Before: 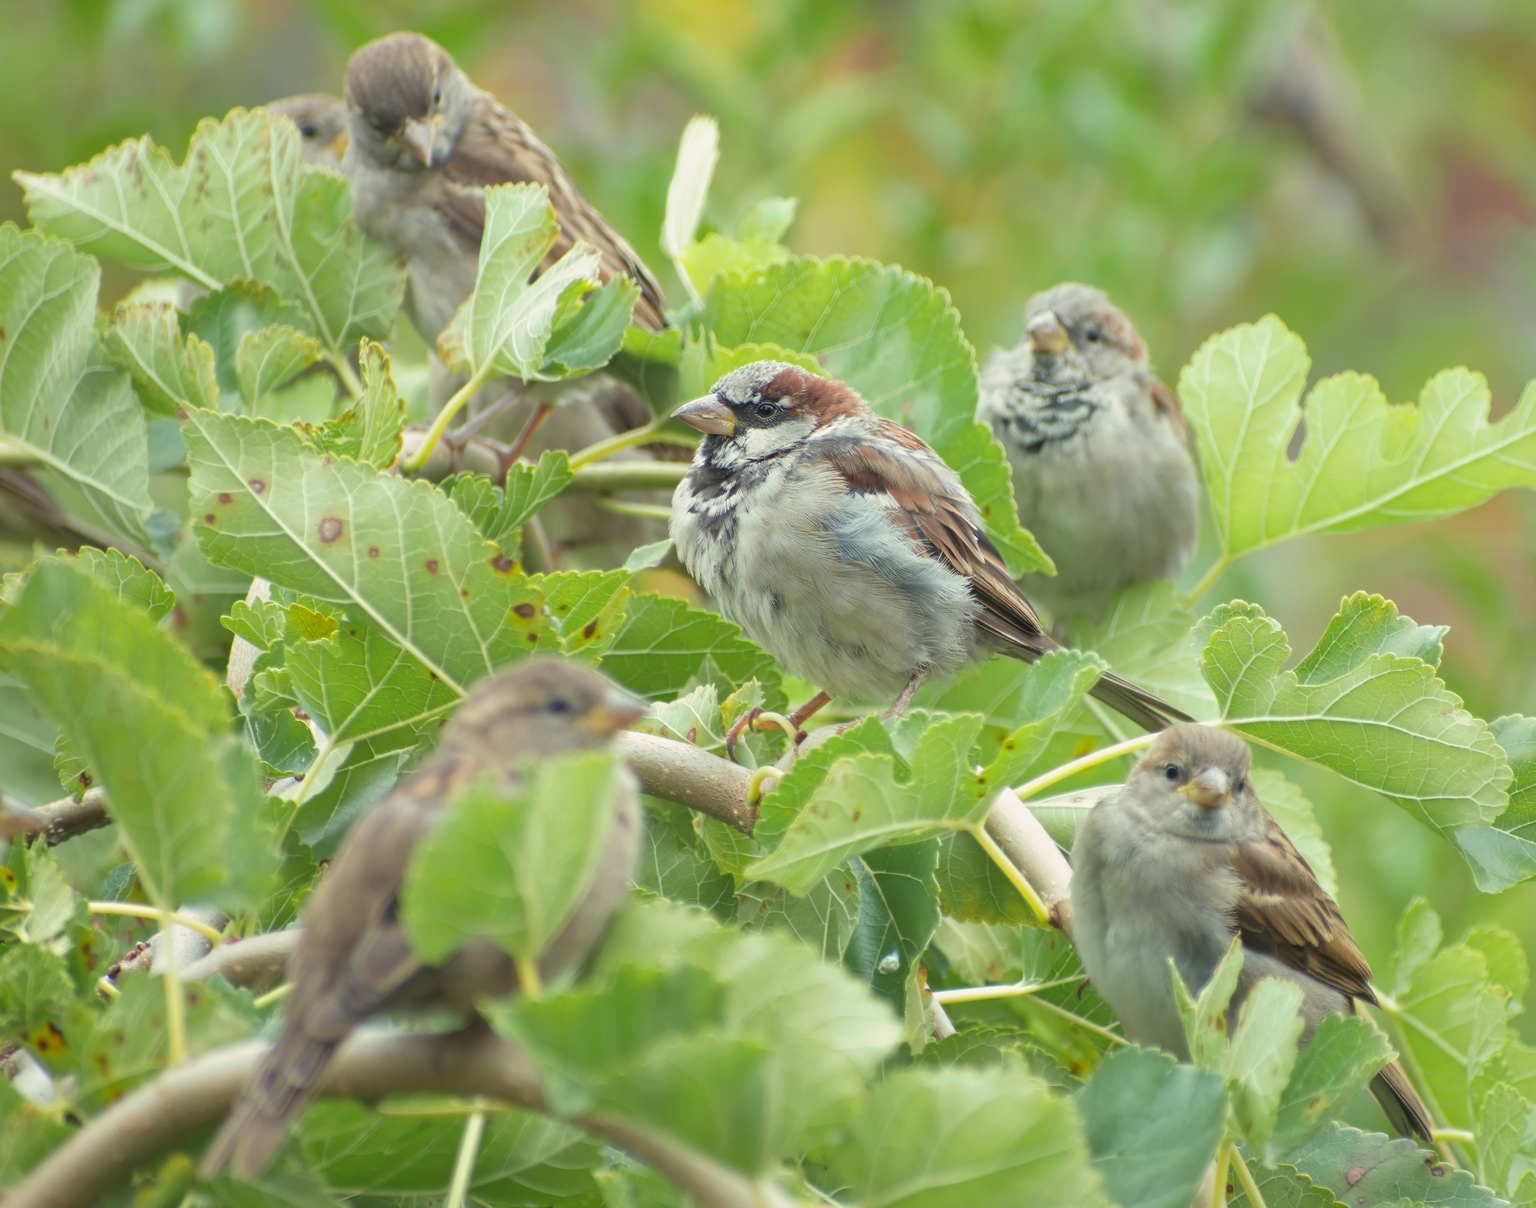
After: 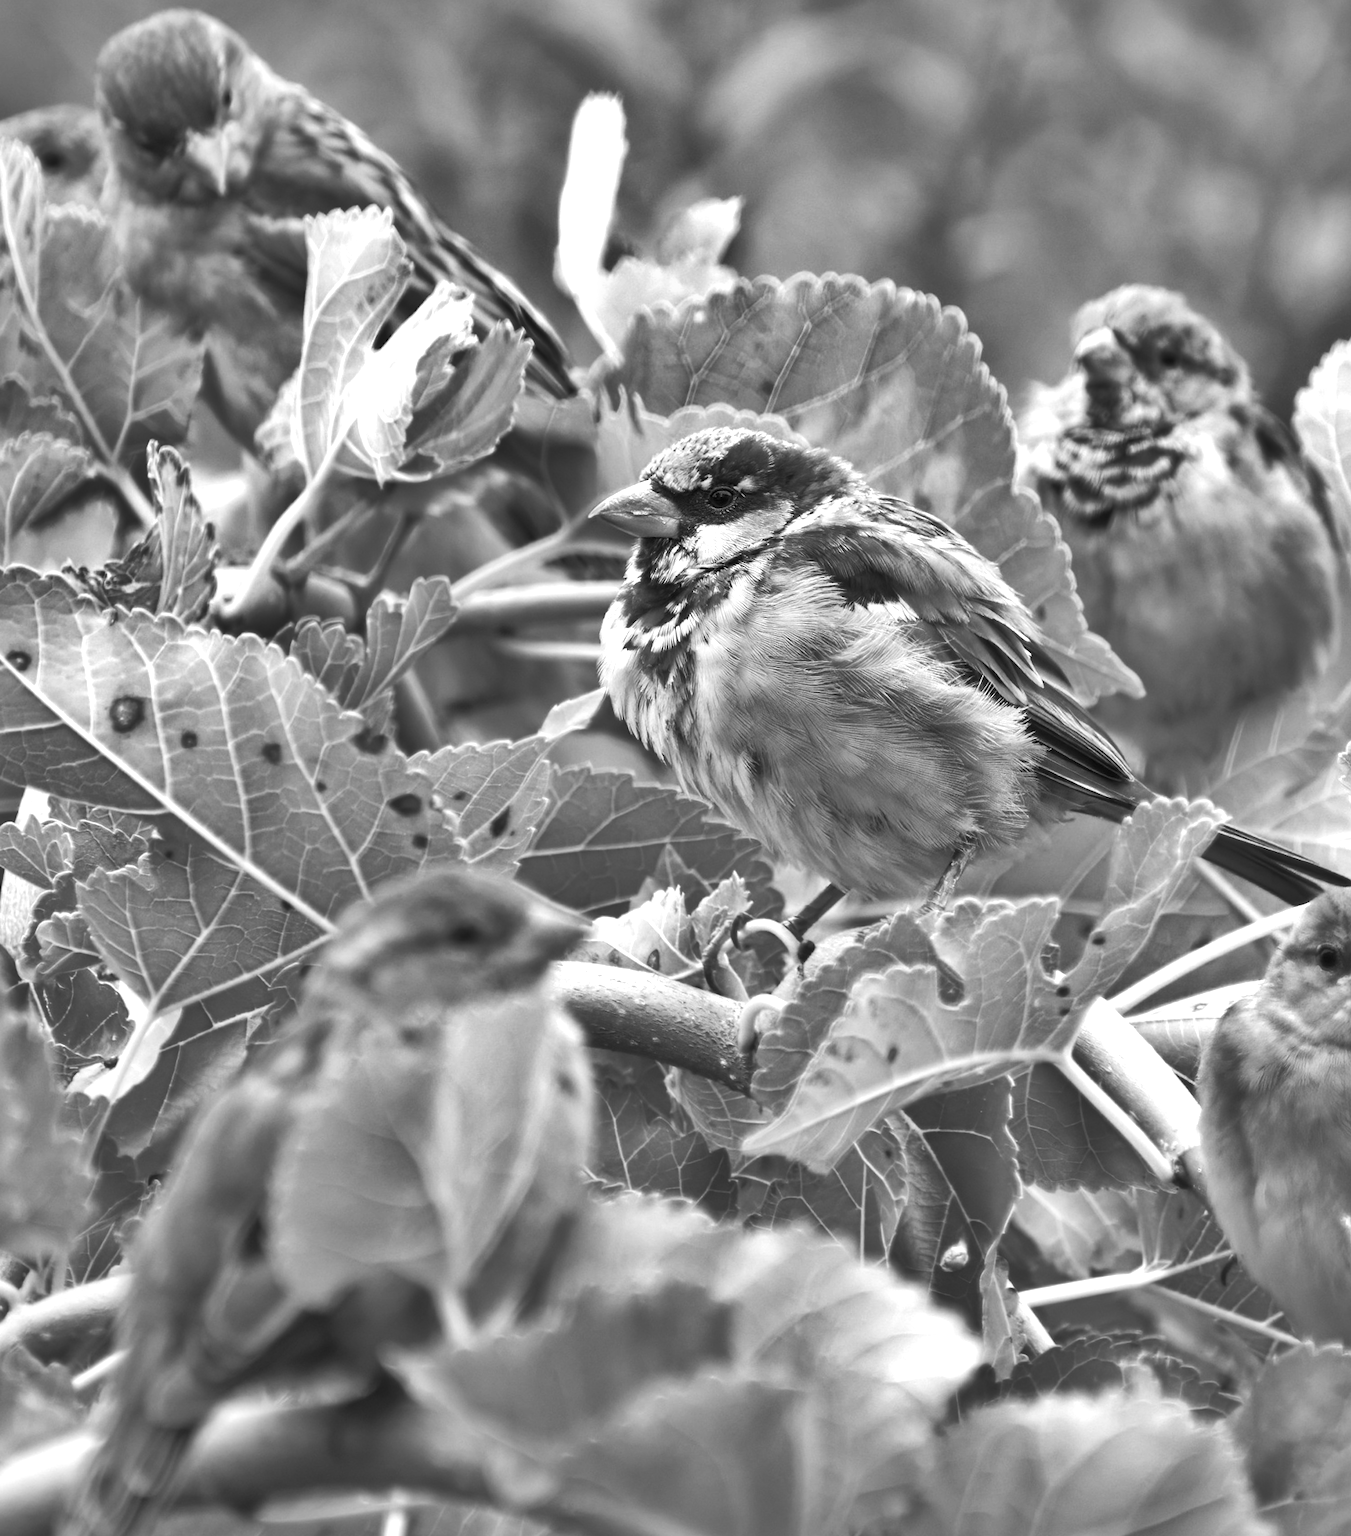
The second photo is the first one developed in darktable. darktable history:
monochrome: on, module defaults
rotate and perspective: rotation -4.57°, crop left 0.054, crop right 0.944, crop top 0.087, crop bottom 0.914
crop and rotate: left 13.342%, right 19.991%
color calibration: illuminant as shot in camera, x 0.358, y 0.373, temperature 4628.91 K
local contrast: mode bilateral grid, contrast 20, coarseness 50, detail 132%, midtone range 0.2
color balance rgb: perceptual brilliance grading › highlights 14.29%, perceptual brilliance grading › mid-tones -5.92%, perceptual brilliance grading › shadows -26.83%, global vibrance 31.18%
shadows and highlights: shadows 24.5, highlights -78.15, soften with gaussian
